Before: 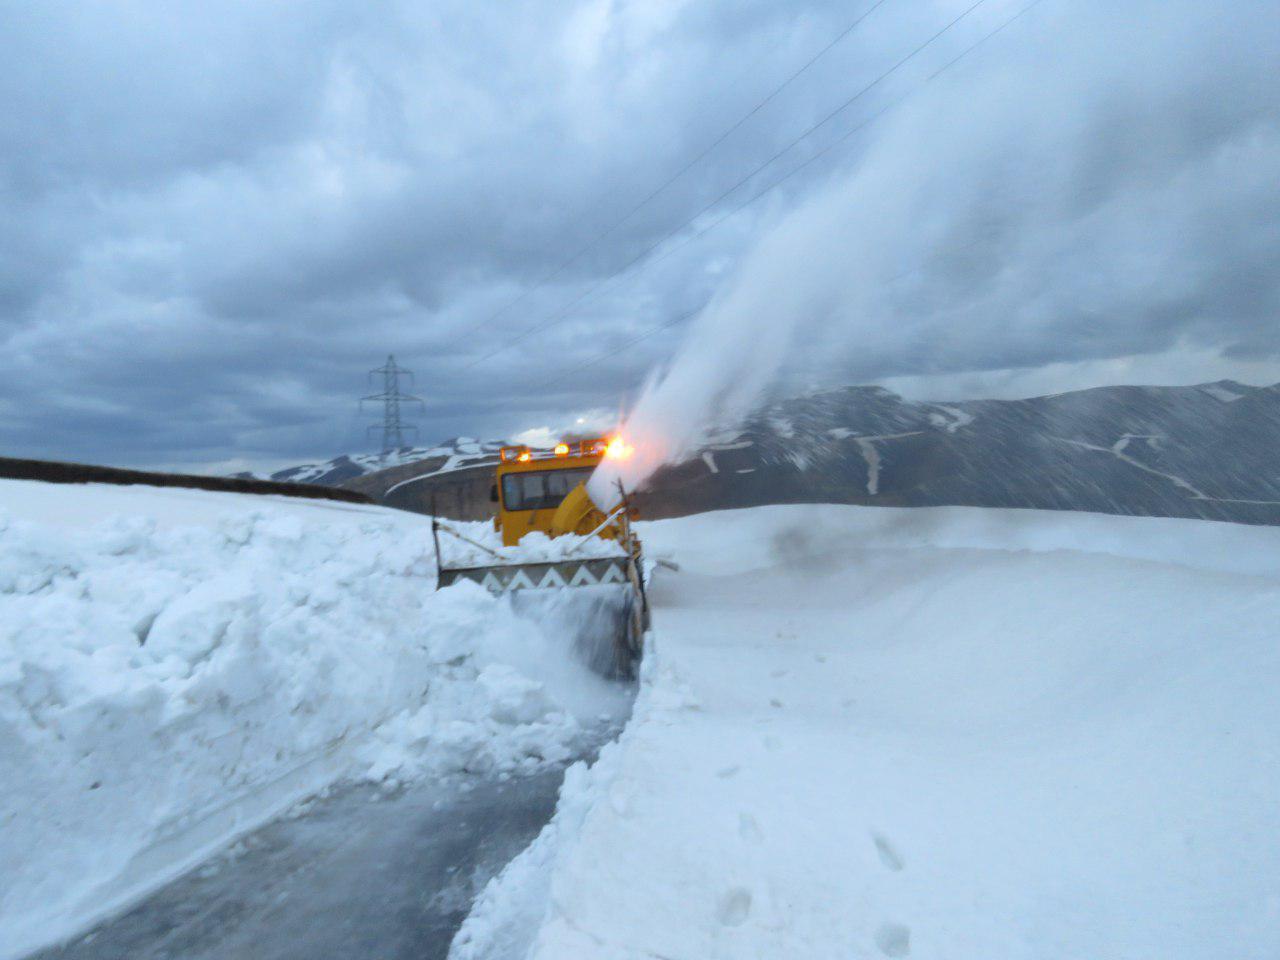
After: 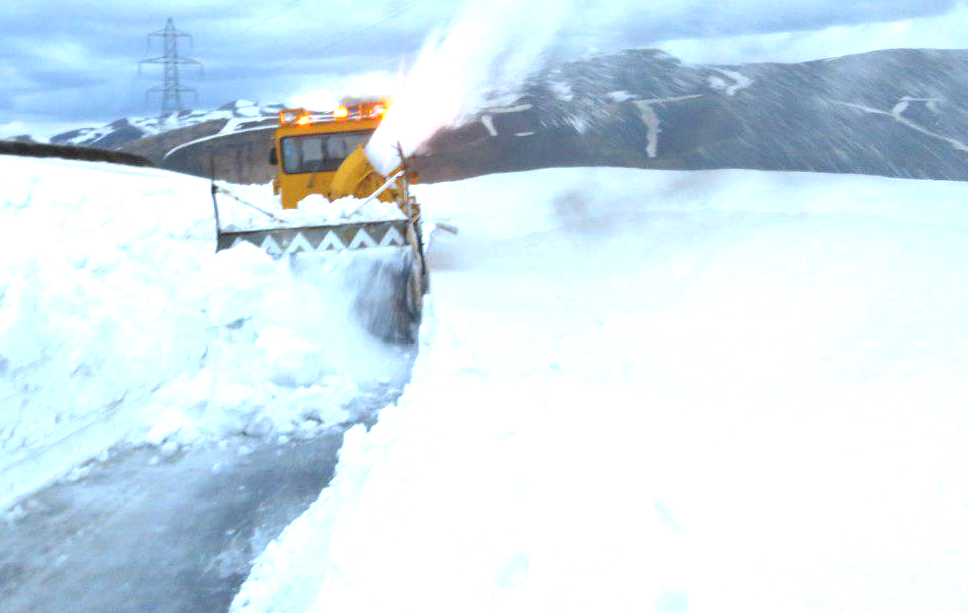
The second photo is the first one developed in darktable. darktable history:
crop and rotate: left 17.299%, top 35.115%, right 7.015%, bottom 1.024%
exposure: black level correction 0, exposure 1.2 EV, compensate exposure bias true, compensate highlight preservation false
